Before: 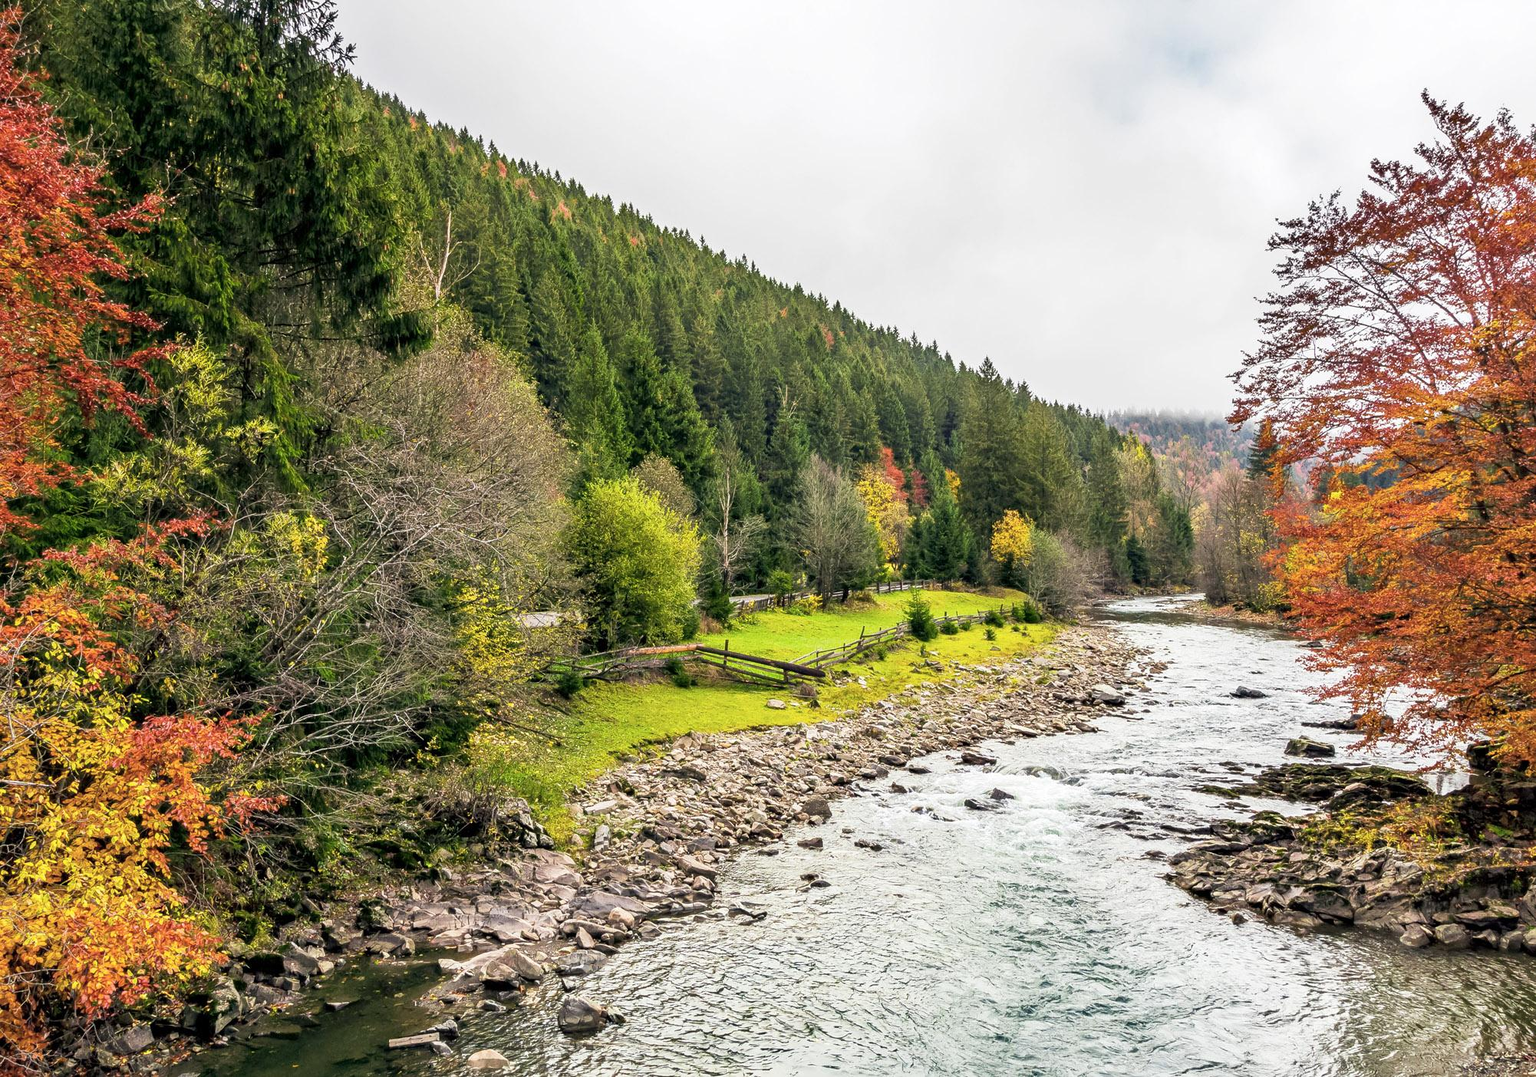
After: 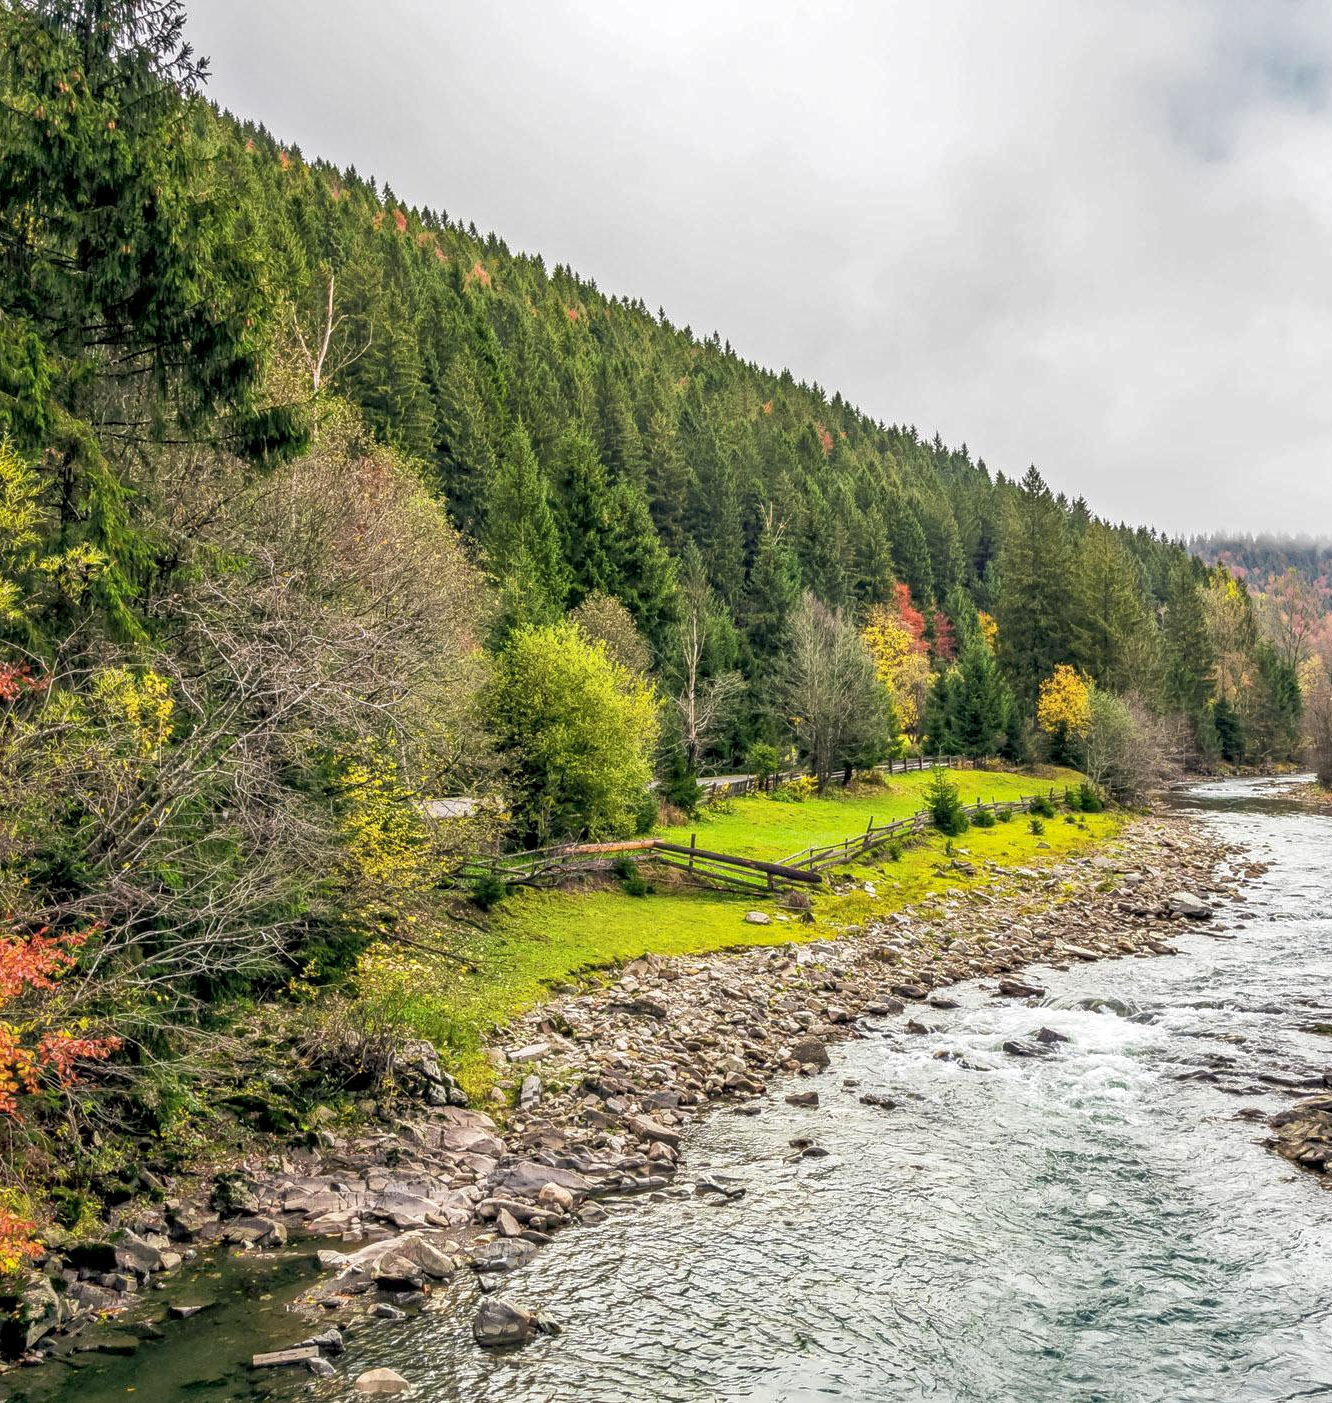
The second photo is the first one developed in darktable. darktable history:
shadows and highlights: on, module defaults
crop and rotate: left 12.776%, right 20.65%
local contrast: on, module defaults
